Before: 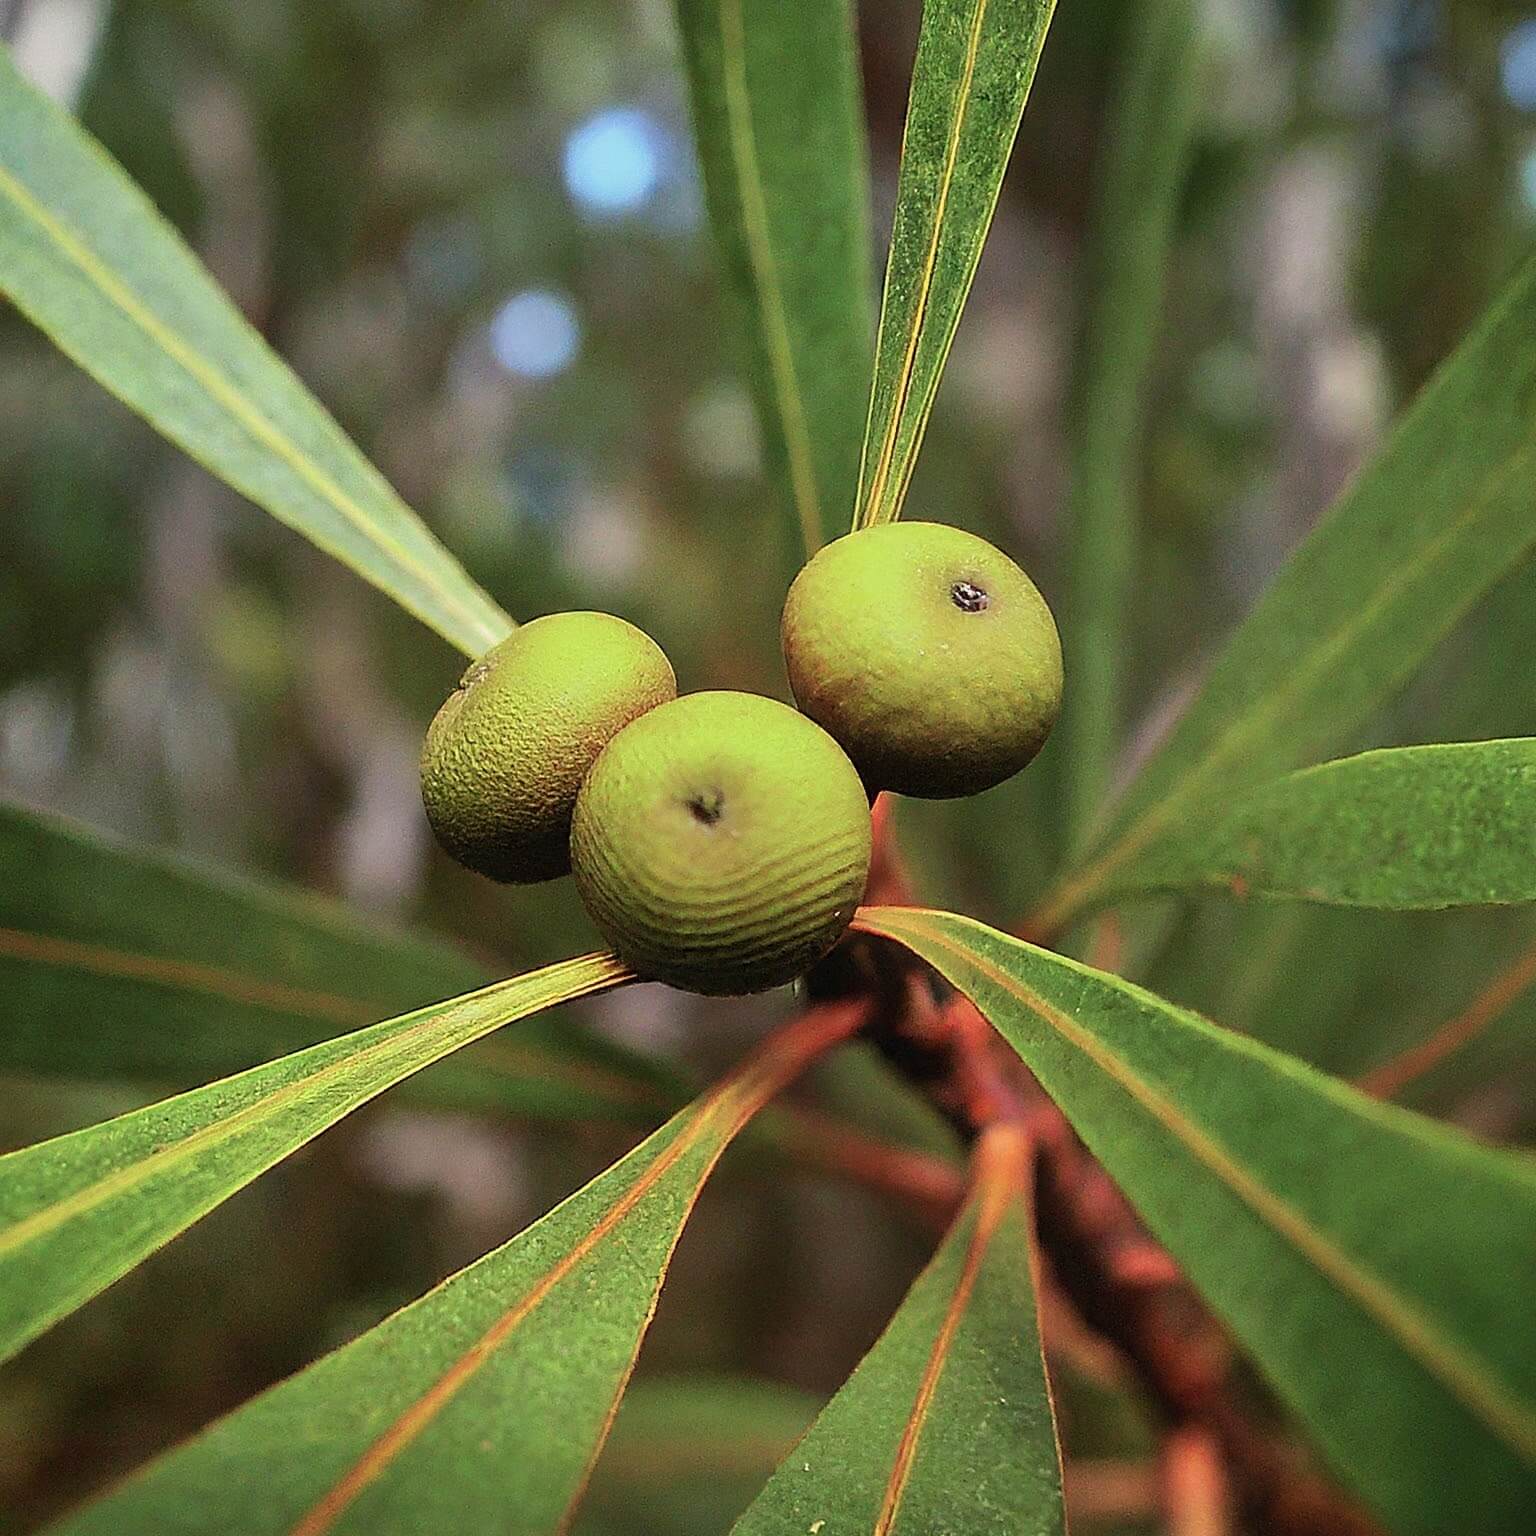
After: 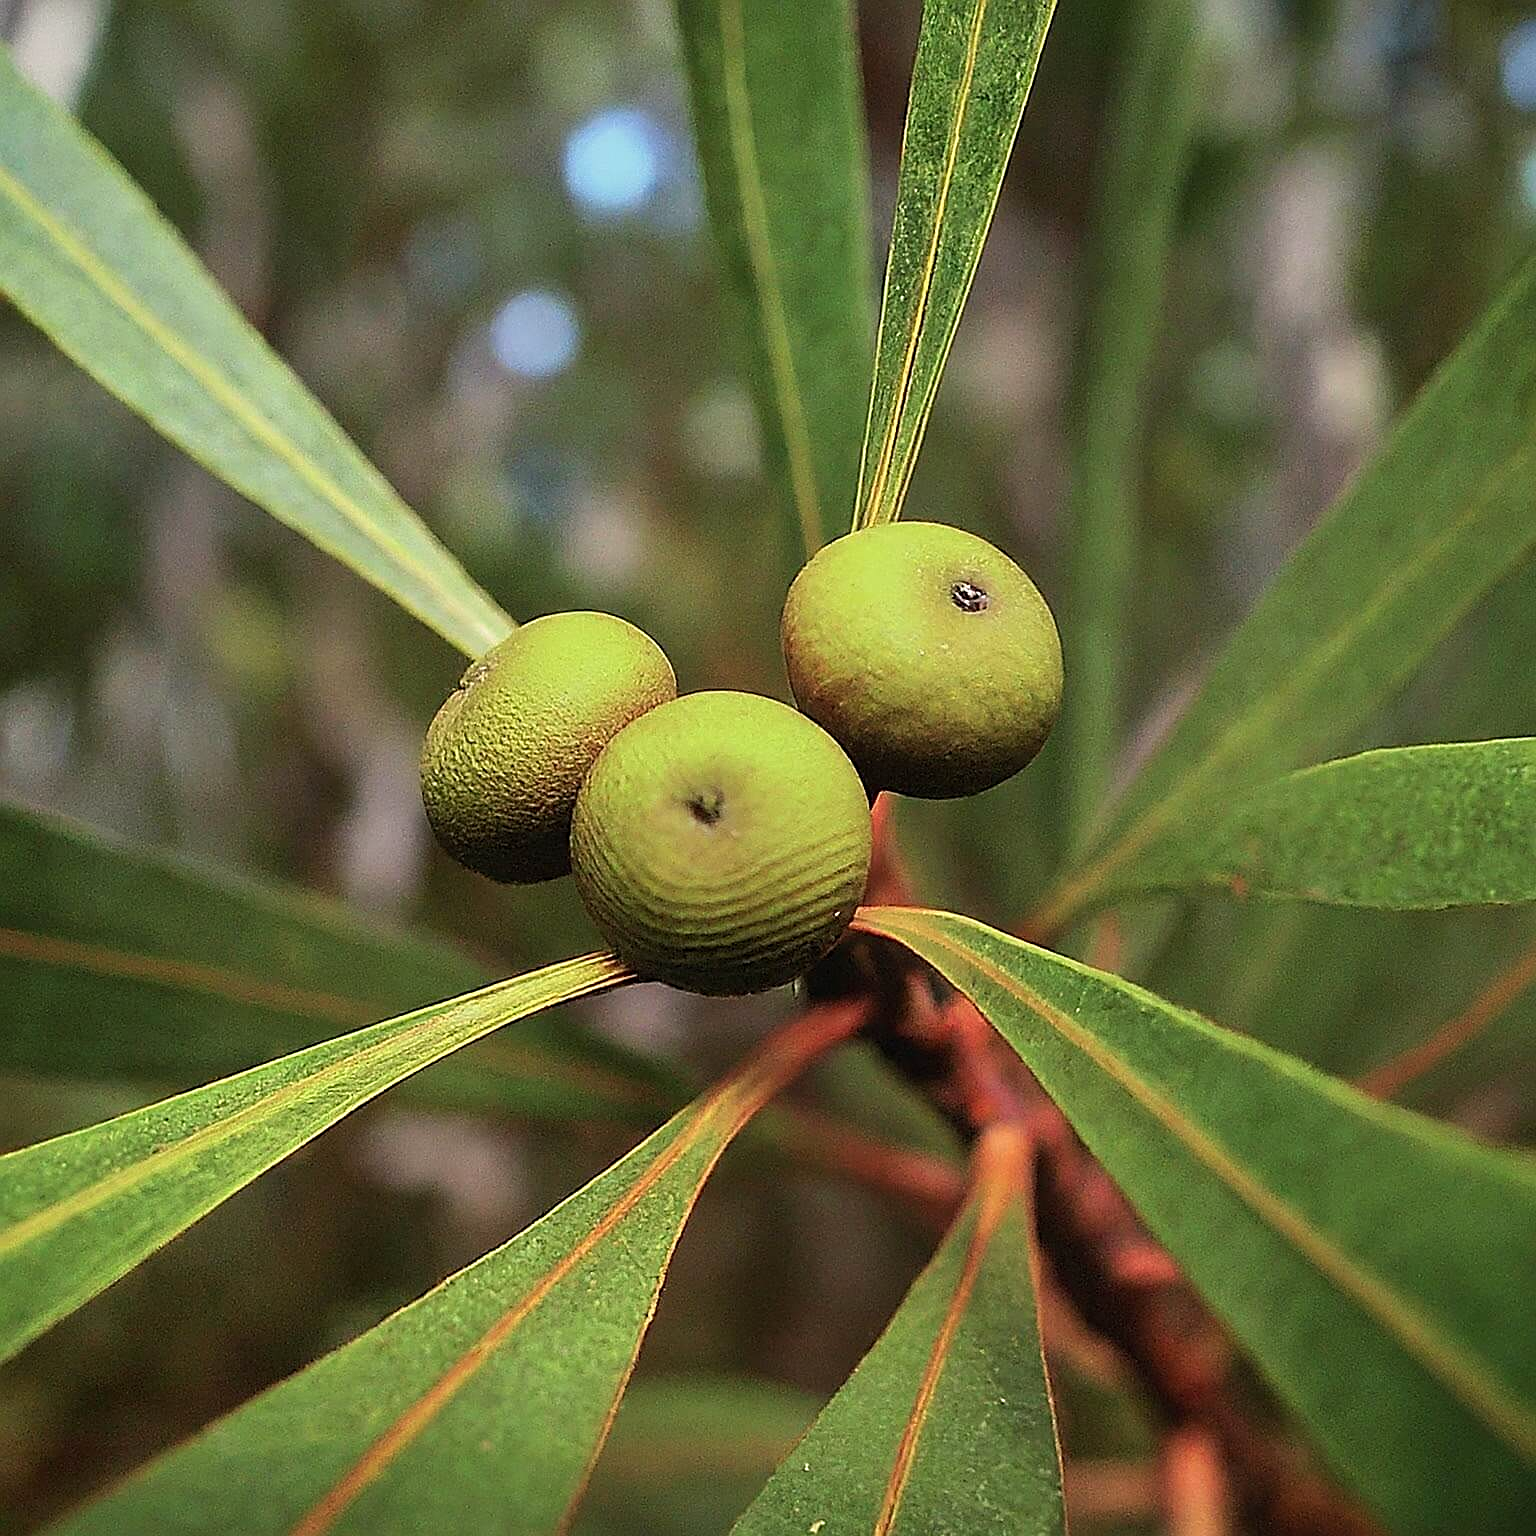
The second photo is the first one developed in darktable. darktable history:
sharpen: on, module defaults
color calibration: x 0.342, y 0.355, temperature 5147.68 K
